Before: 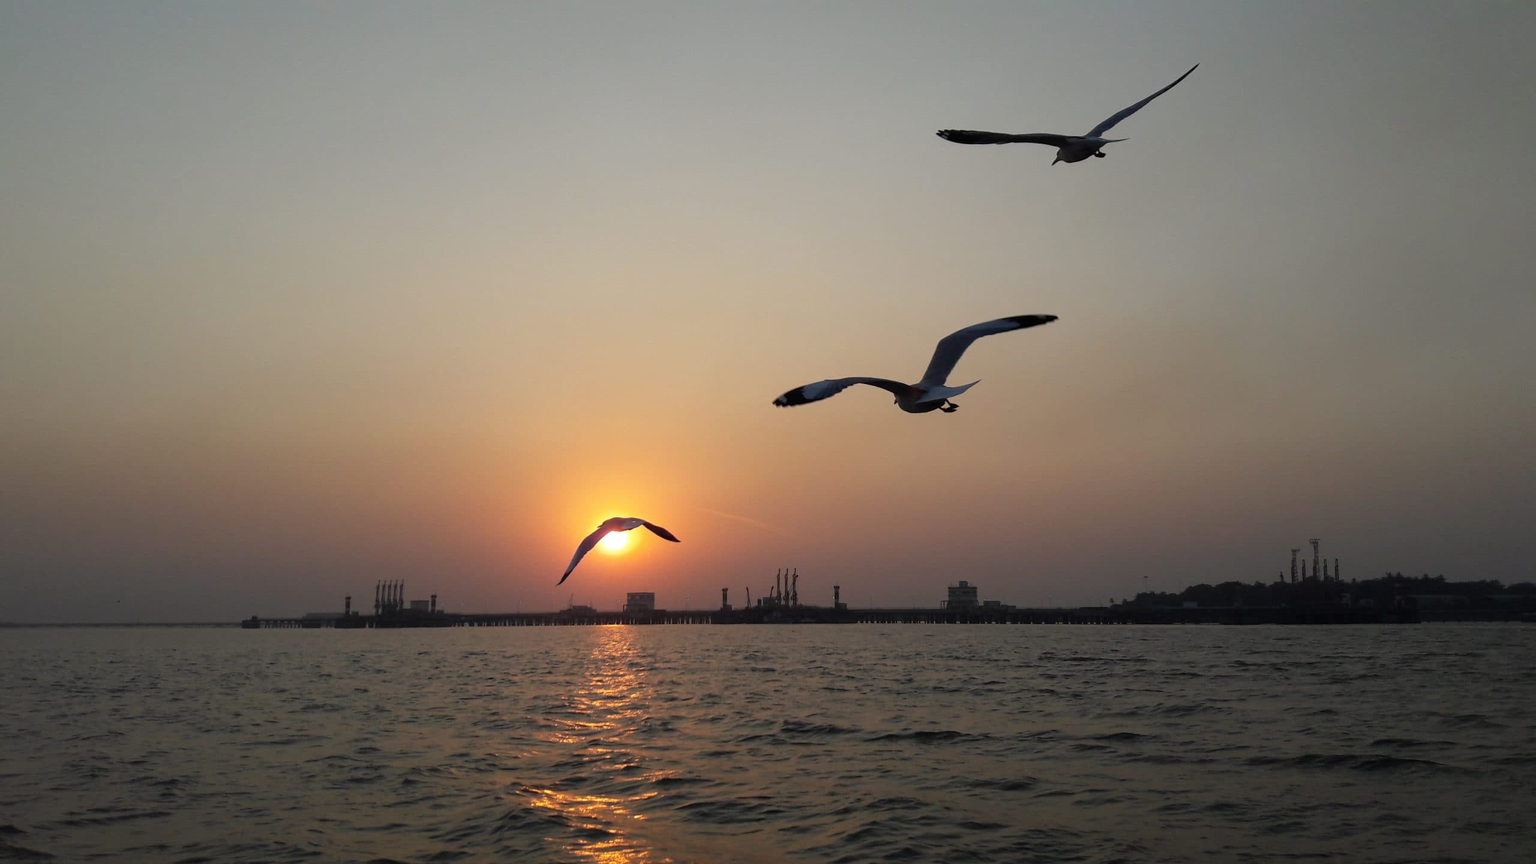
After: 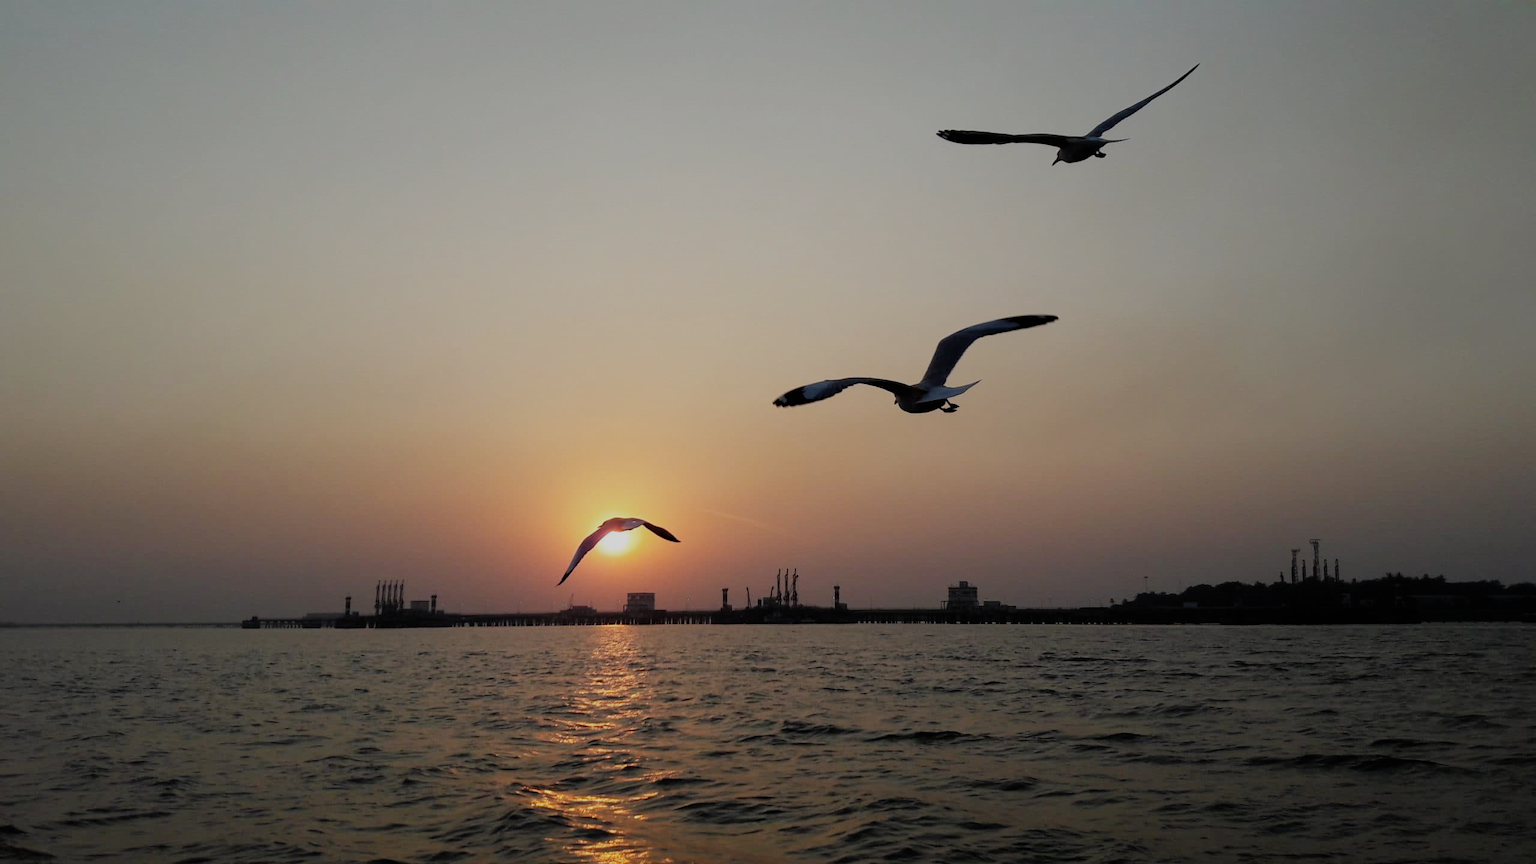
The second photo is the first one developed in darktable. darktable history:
filmic rgb: black relative exposure -7.65 EV, white relative exposure 4.56 EV, hardness 3.61, add noise in highlights 0, preserve chrominance no, color science v3 (2019), use custom middle-gray values true, contrast in highlights soft
